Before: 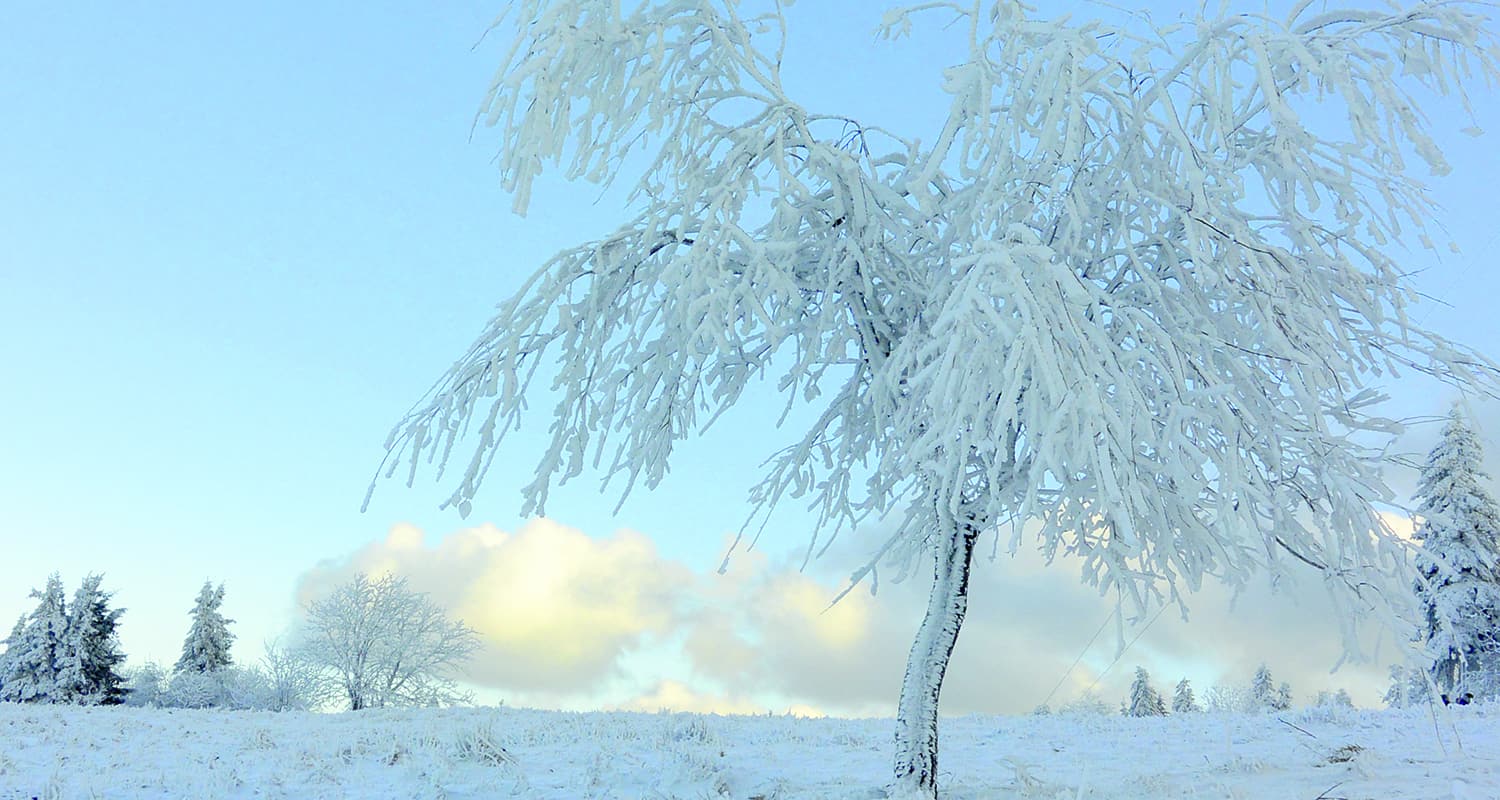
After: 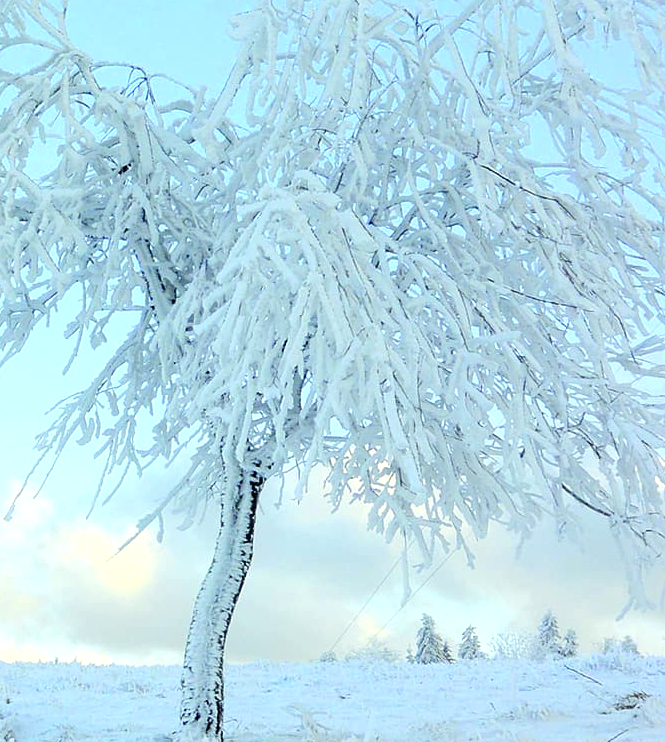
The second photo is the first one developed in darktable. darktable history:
crop: left 47.628%, top 6.643%, right 7.874%
tone equalizer: -8 EV -0.417 EV, -7 EV -0.389 EV, -6 EV -0.333 EV, -5 EV -0.222 EV, -3 EV 0.222 EV, -2 EV 0.333 EV, -1 EV 0.389 EV, +0 EV 0.417 EV, edges refinement/feathering 500, mask exposure compensation -1.57 EV, preserve details no
